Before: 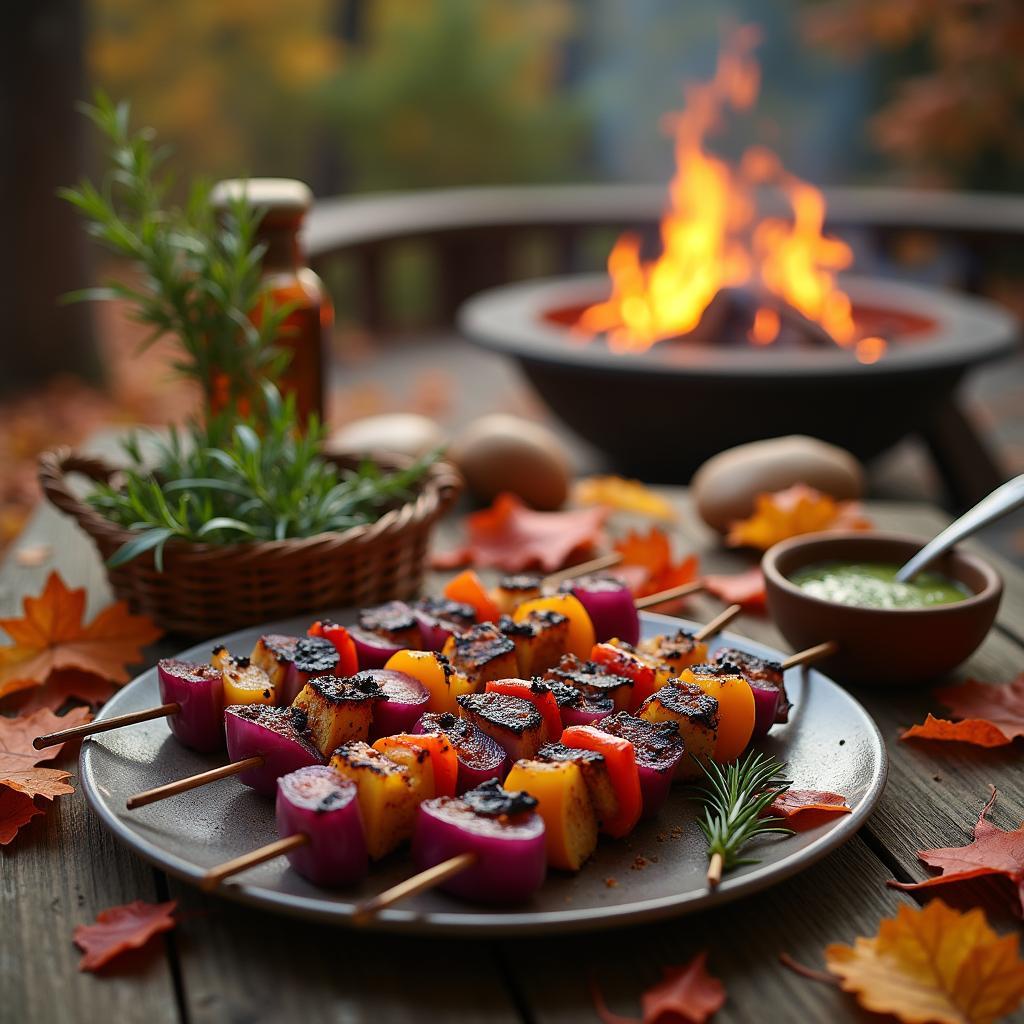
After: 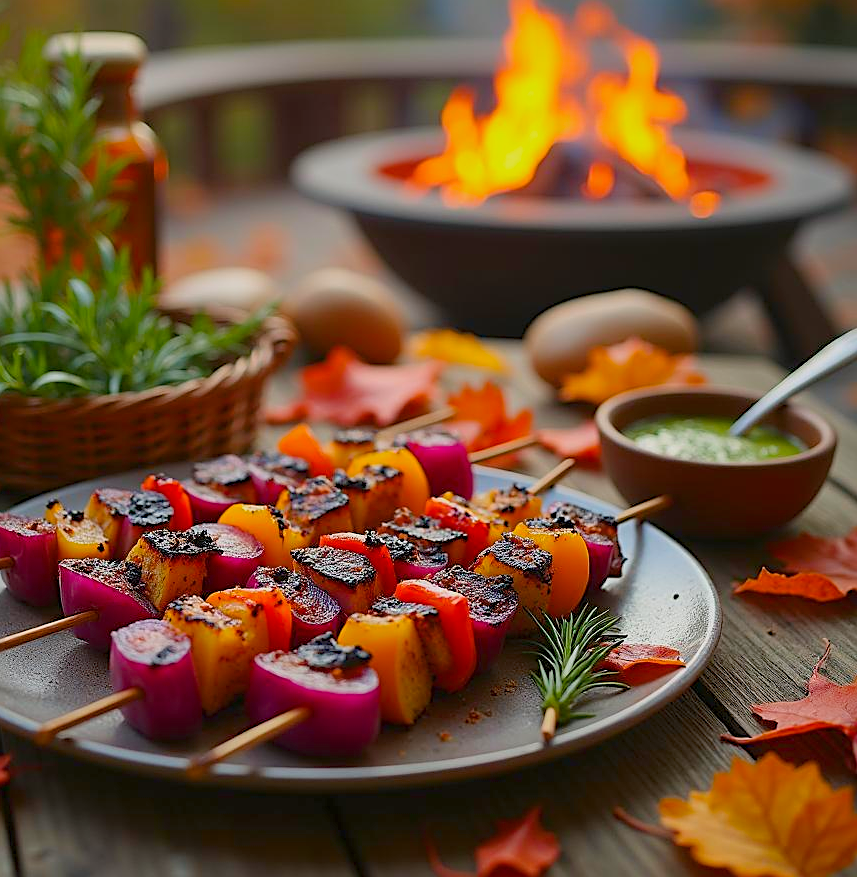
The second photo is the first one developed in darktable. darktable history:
tone equalizer: -8 EV -0.381 EV, -7 EV -0.385 EV, -6 EV -0.341 EV, -5 EV -0.235 EV, -3 EV 0.188 EV, -2 EV 0.316 EV, -1 EV 0.364 EV, +0 EV 0.444 EV
sharpen: on, module defaults
crop: left 16.285%, top 14.326%
color balance rgb: power › hue 329.01°, linear chroma grading › global chroma 5.471%, perceptual saturation grading › global saturation 19.85%, contrast -29.909%
